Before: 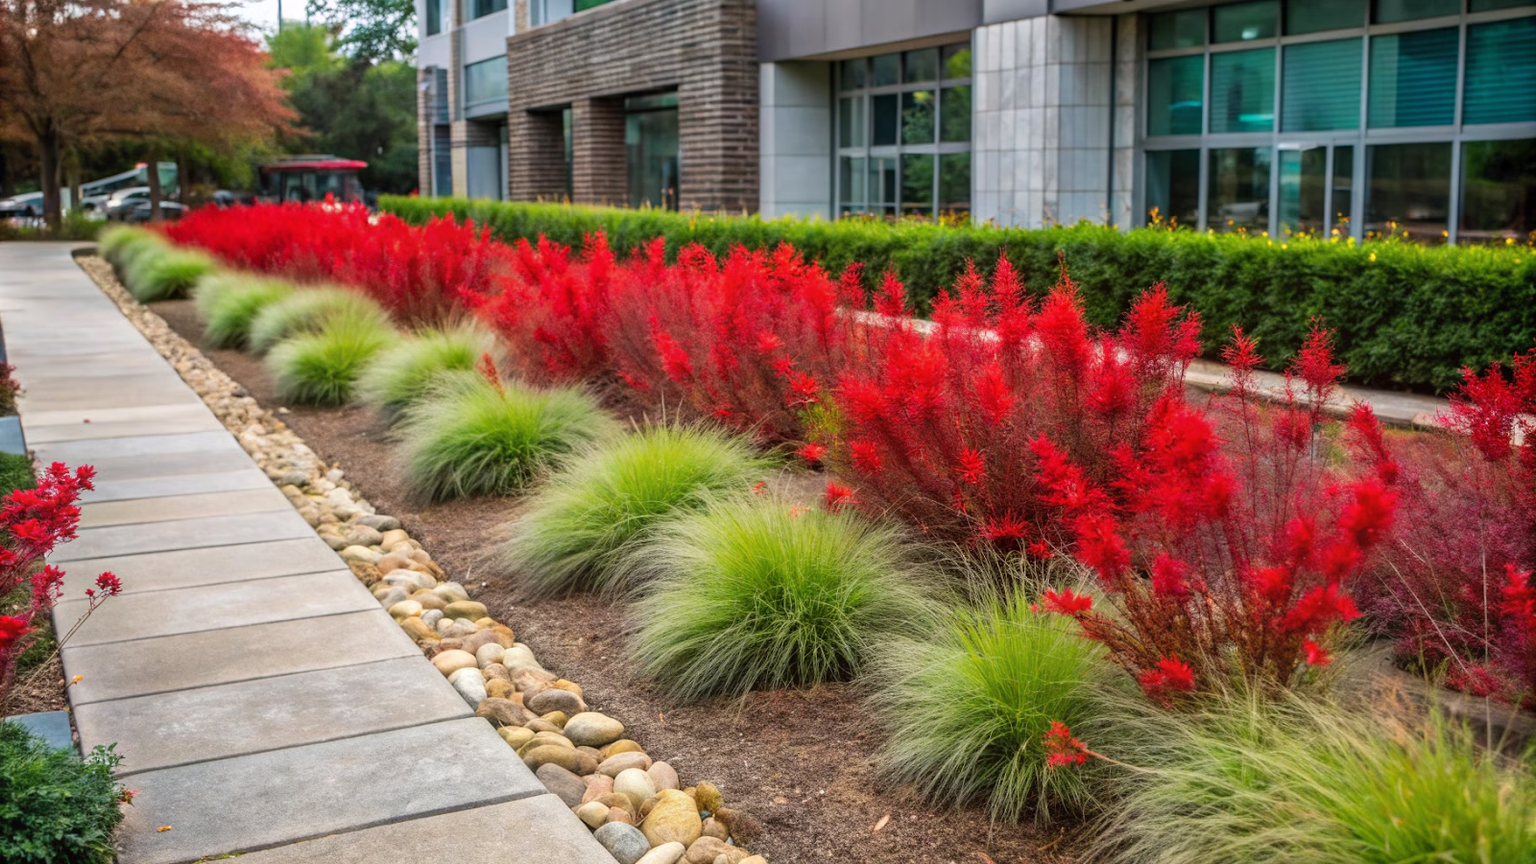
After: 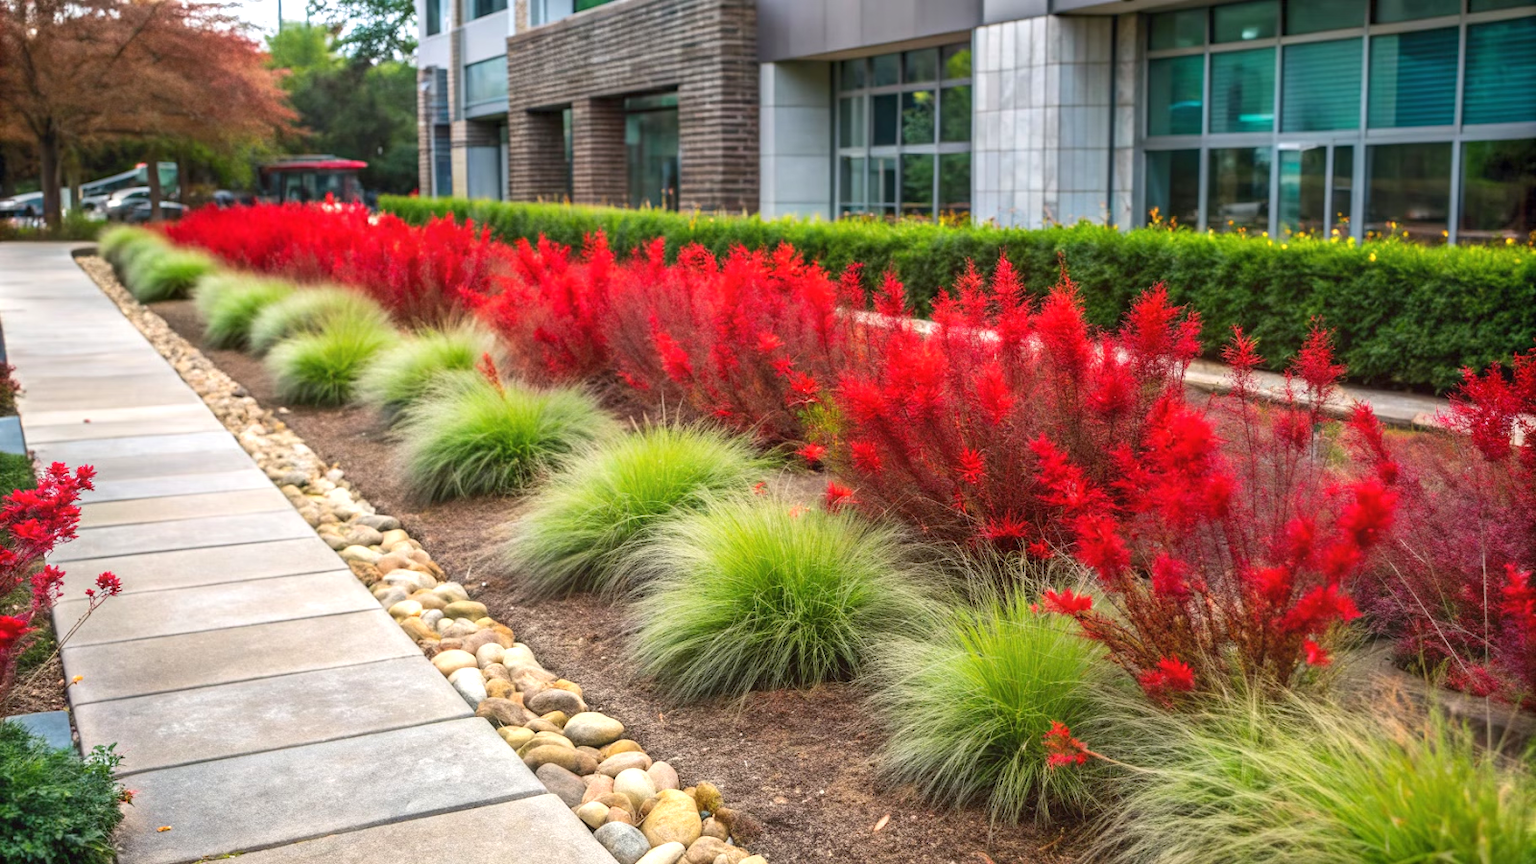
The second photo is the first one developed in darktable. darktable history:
tone equalizer: -8 EV 0.281 EV, -7 EV 0.401 EV, -6 EV 0.389 EV, -5 EV 0.28 EV, -3 EV -0.243 EV, -2 EV -0.416 EV, -1 EV -0.415 EV, +0 EV -0.26 EV
exposure: black level correction 0, exposure 0.697 EV, compensate highlight preservation false
